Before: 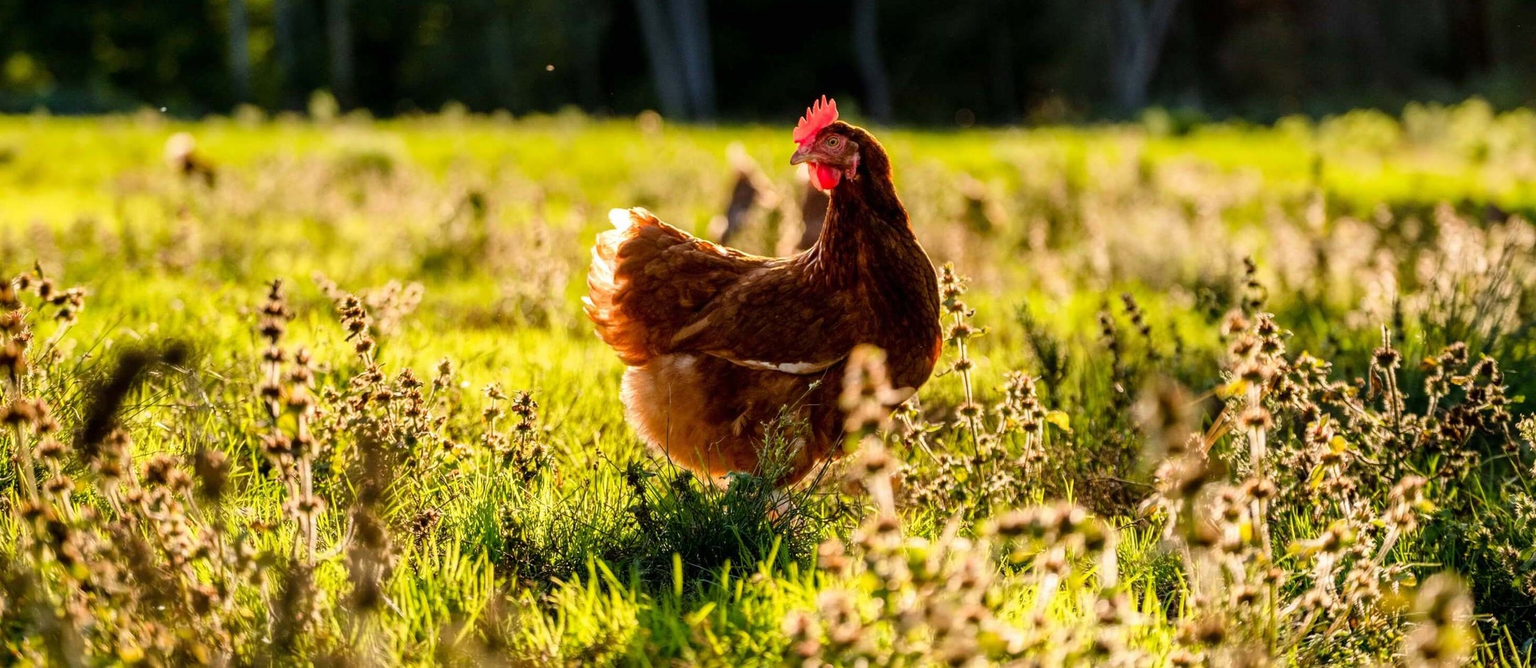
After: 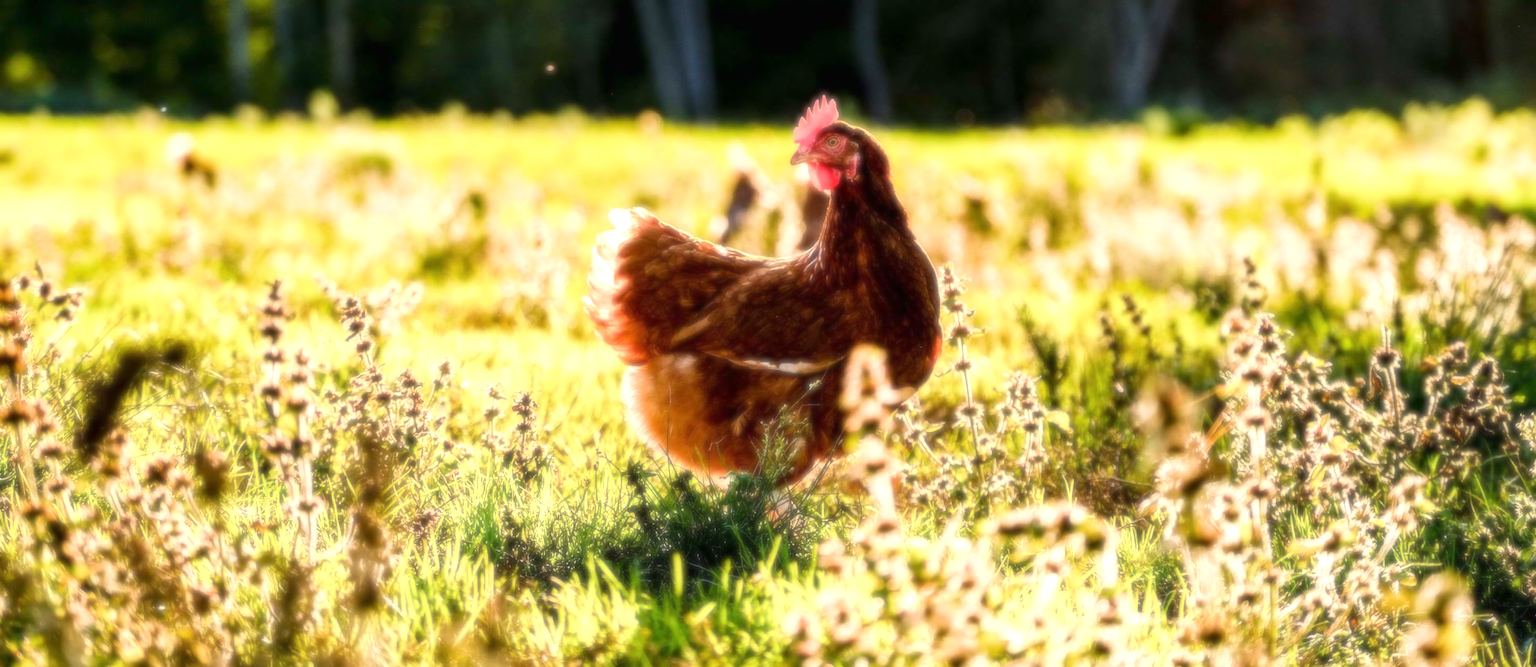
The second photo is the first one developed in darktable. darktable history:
soften: size 8.67%, mix 49%
contrast brightness saturation: contrast 0.1, brightness 0.02, saturation 0.02
exposure: exposure 0.7 EV, compensate highlight preservation false
